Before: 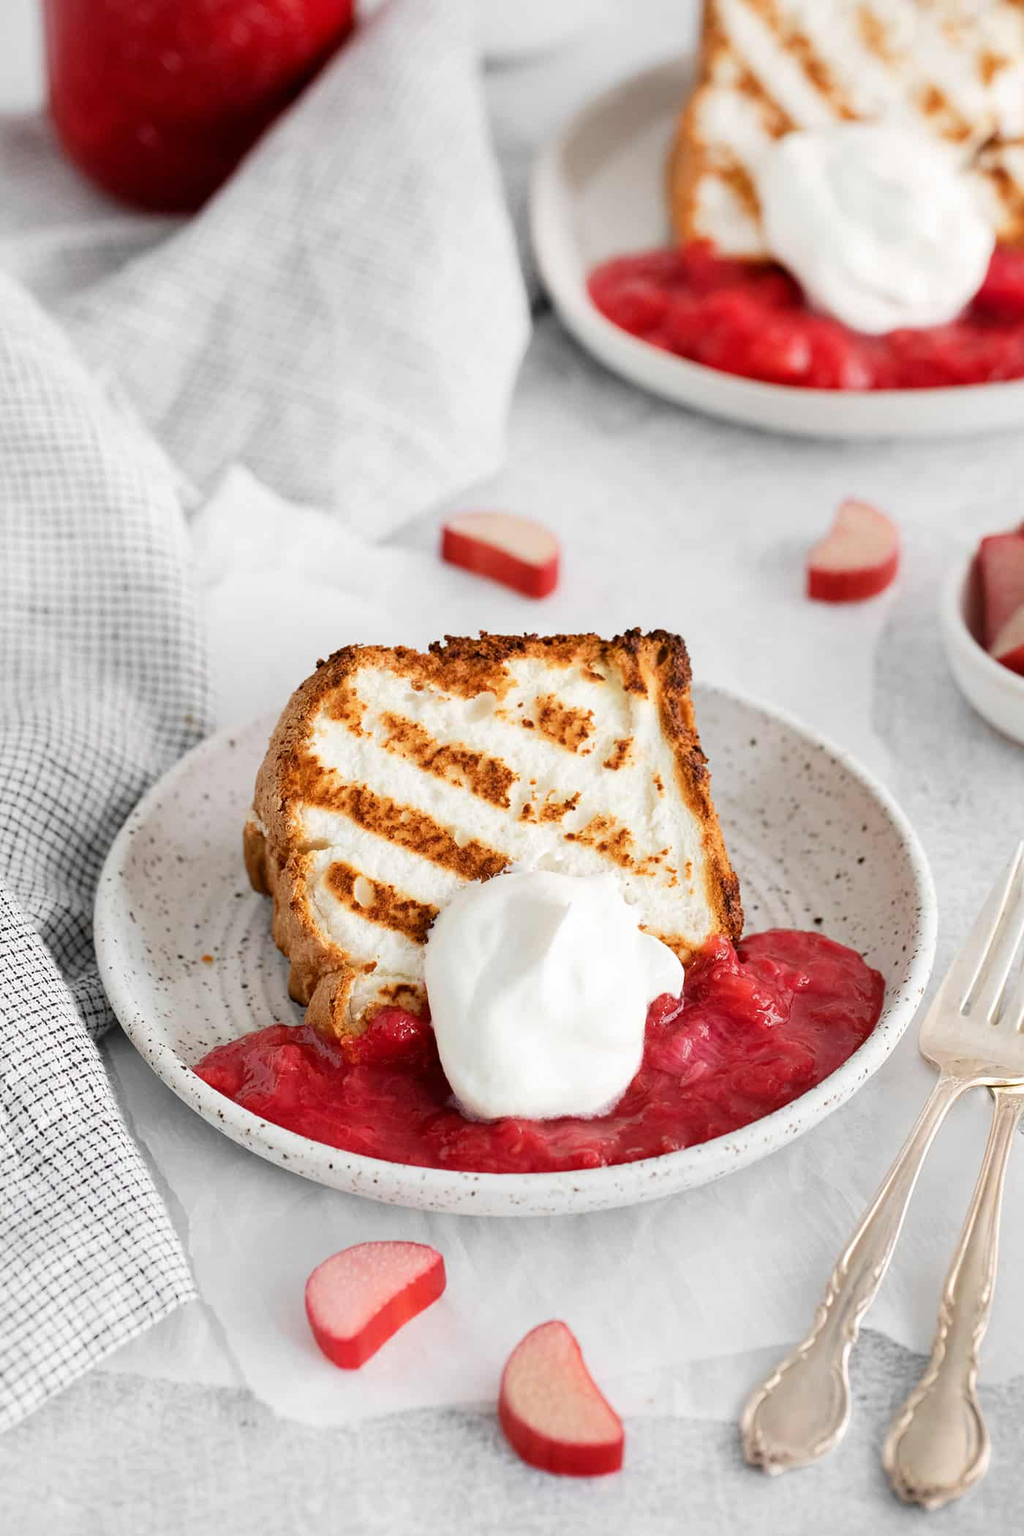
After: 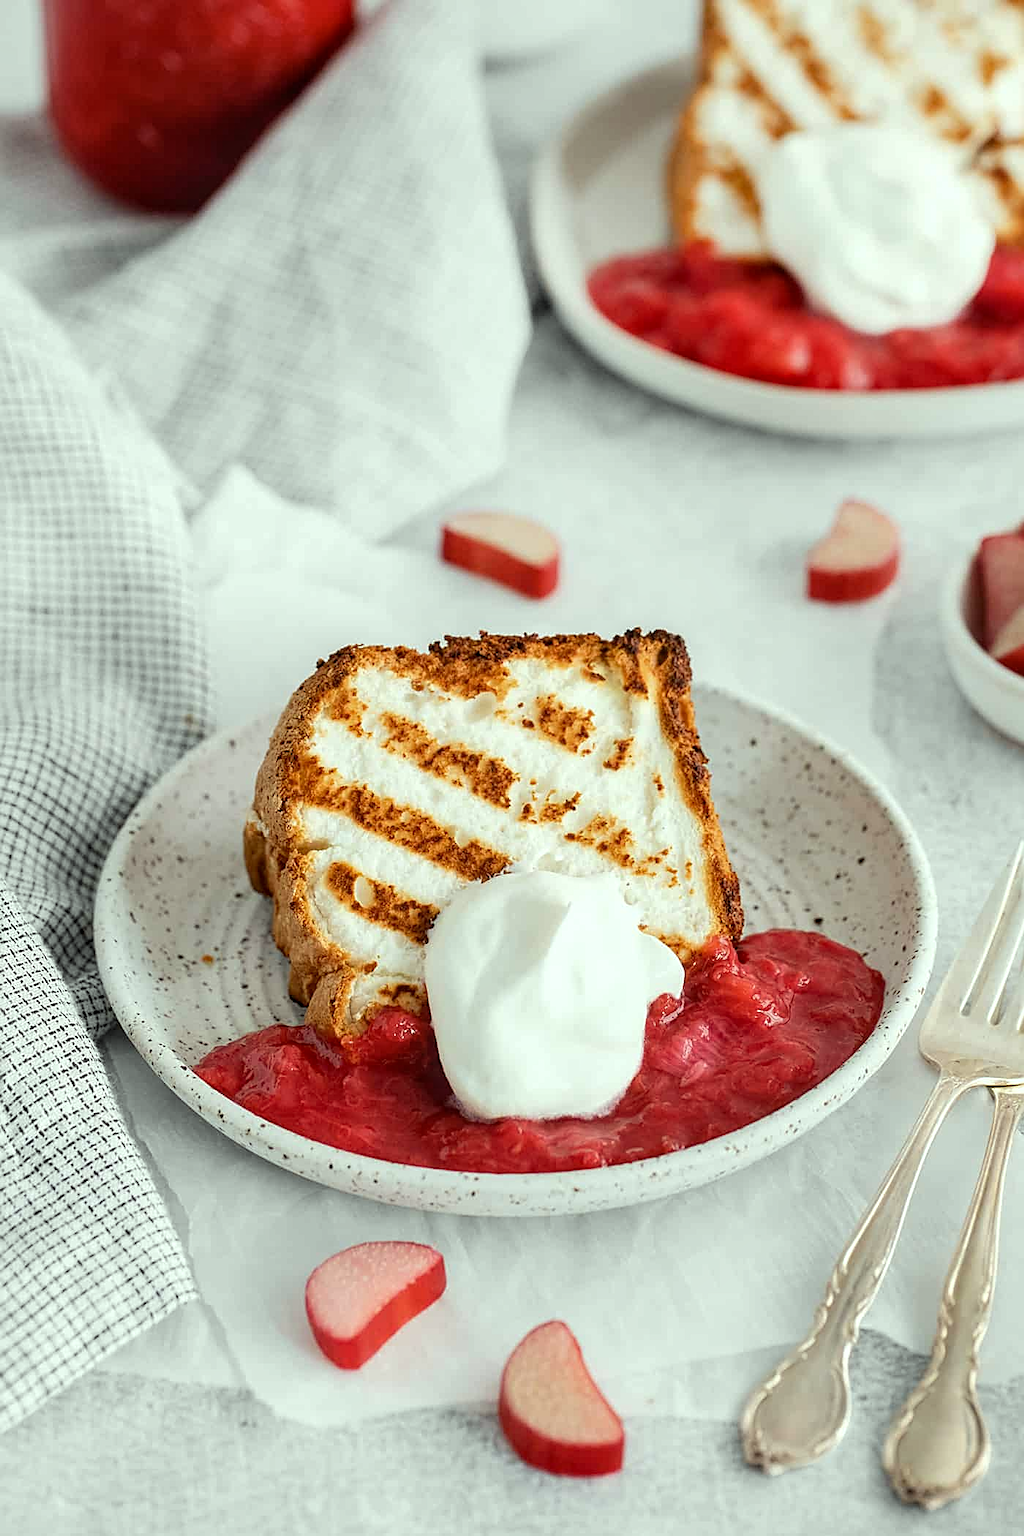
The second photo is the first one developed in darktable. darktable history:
sharpen: on, module defaults
exposure: compensate highlight preservation false
color correction: highlights a* -7.99, highlights b* 3.67
local contrast: on, module defaults
